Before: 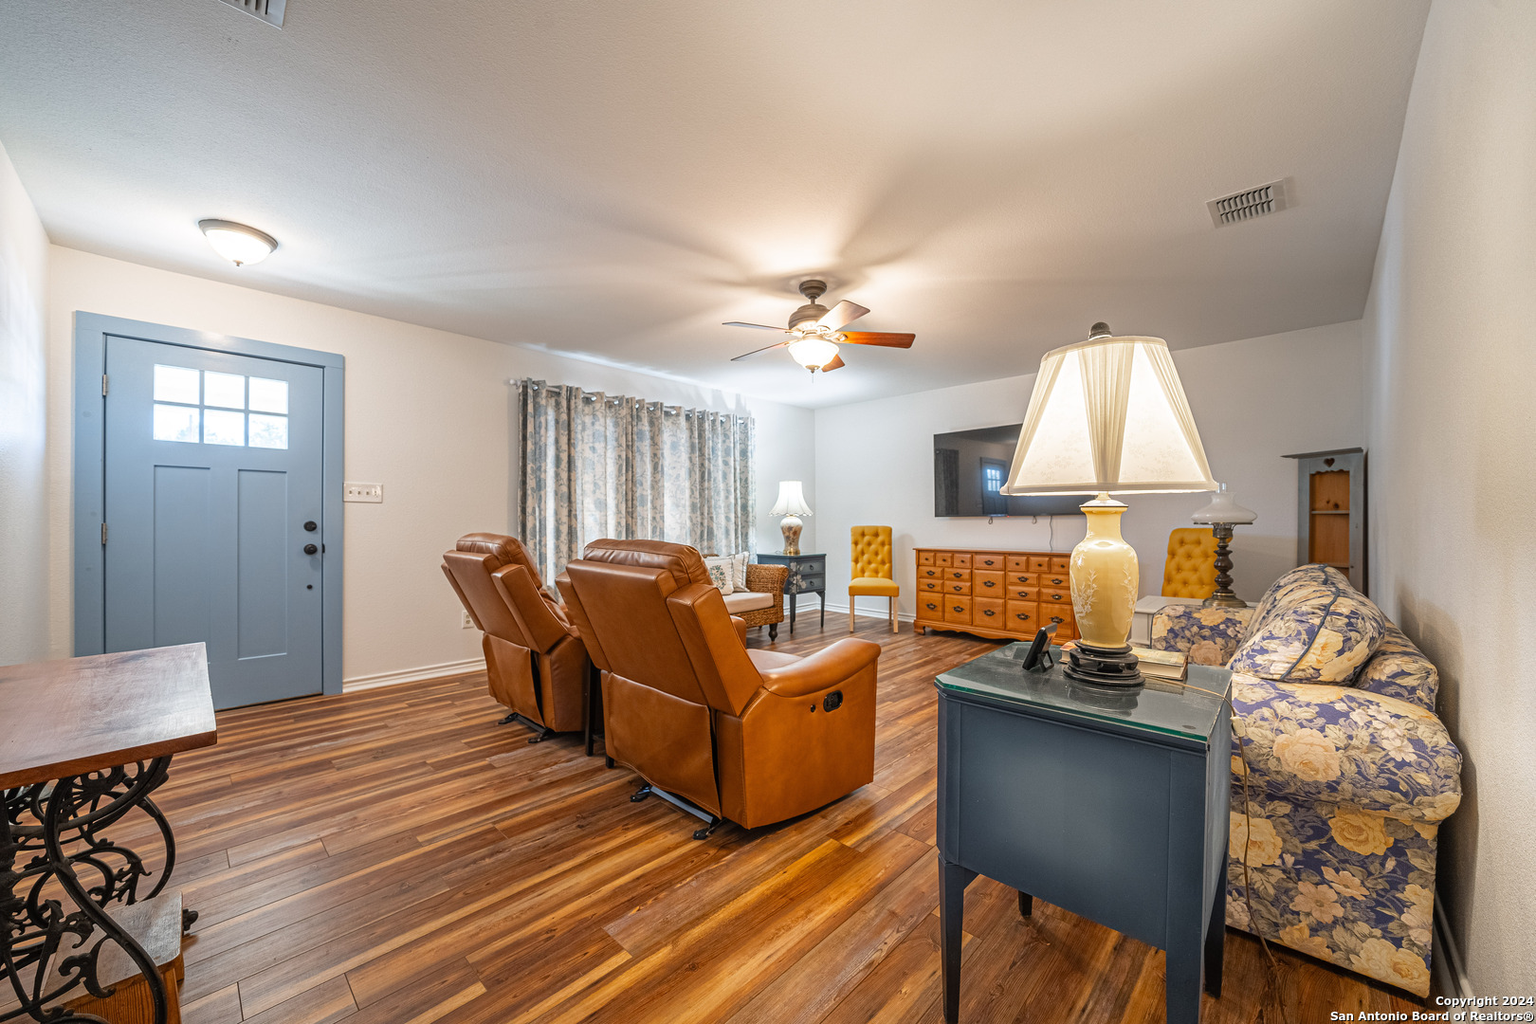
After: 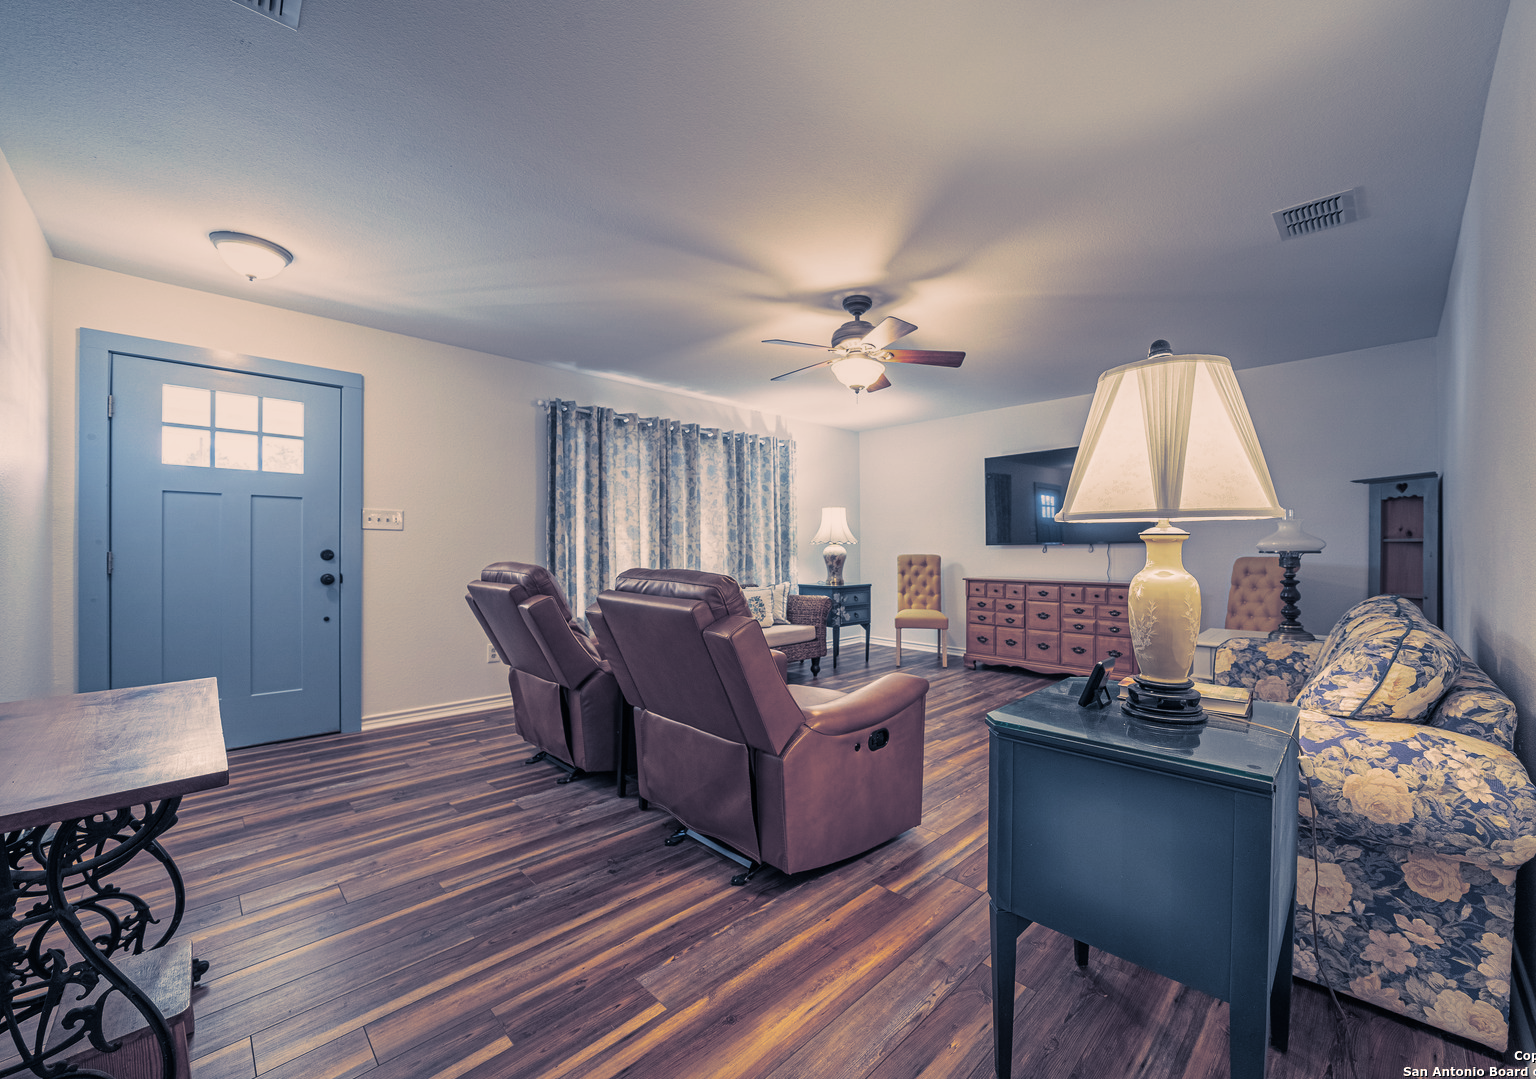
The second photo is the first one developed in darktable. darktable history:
graduated density: rotation -0.352°, offset 57.64
crop and rotate: right 5.167%
split-toning: shadows › hue 226.8°, shadows › saturation 0.56, highlights › hue 28.8°, balance -40, compress 0%
